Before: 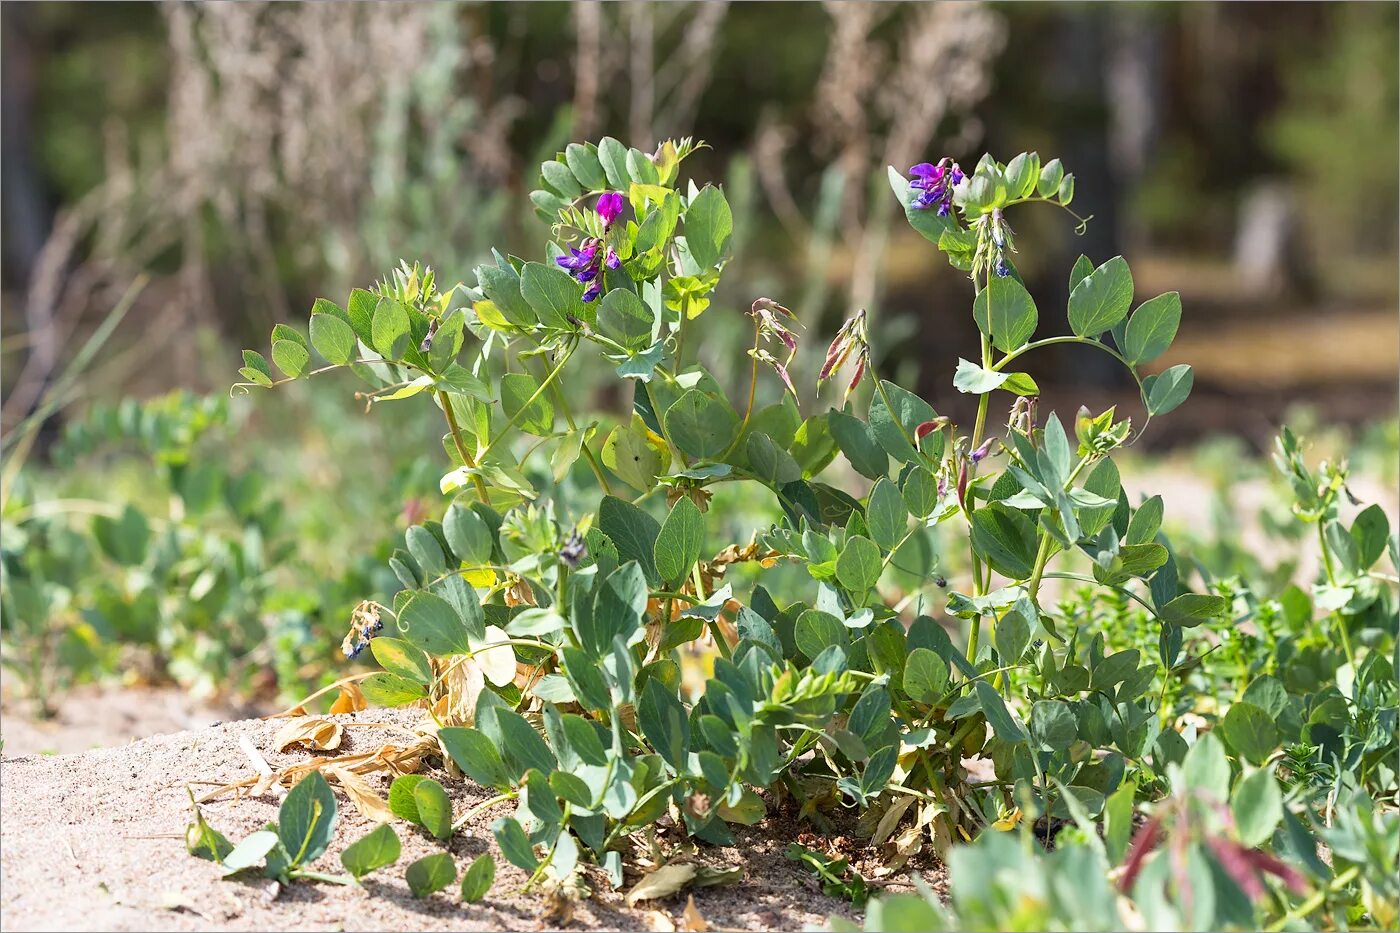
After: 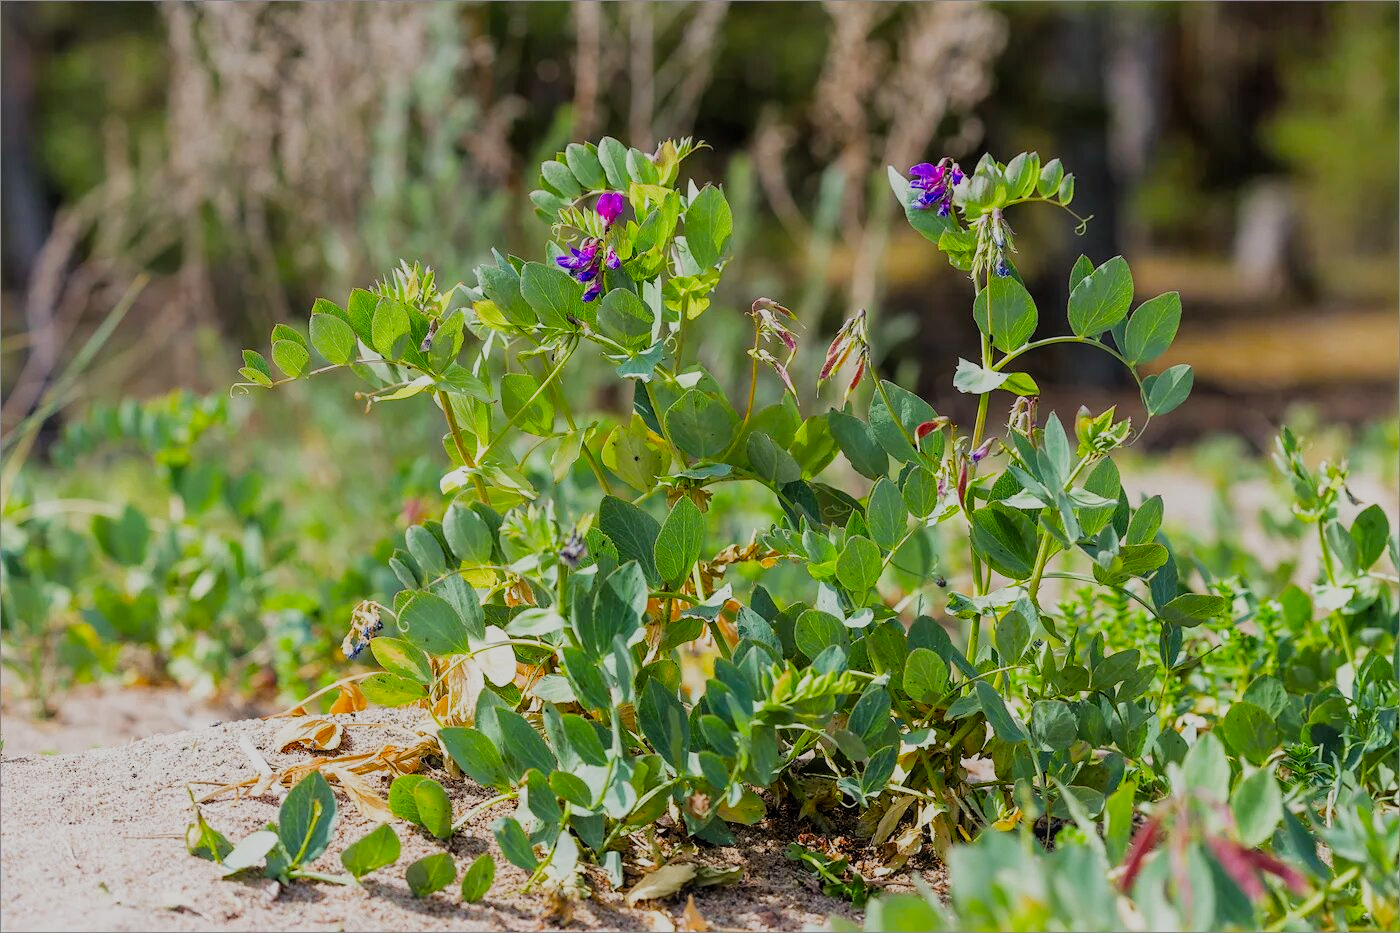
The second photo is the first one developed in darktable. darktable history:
local contrast: detail 110%
filmic rgb: black relative exposure -7.59 EV, white relative exposure 4.61 EV, threshold 3.03 EV, target black luminance 0%, hardness 3.5, latitude 50.5%, contrast 1.033, highlights saturation mix 8.61%, shadows ↔ highlights balance -0.153%, preserve chrominance RGB euclidean norm (legacy), color science v4 (2020), enable highlight reconstruction true
